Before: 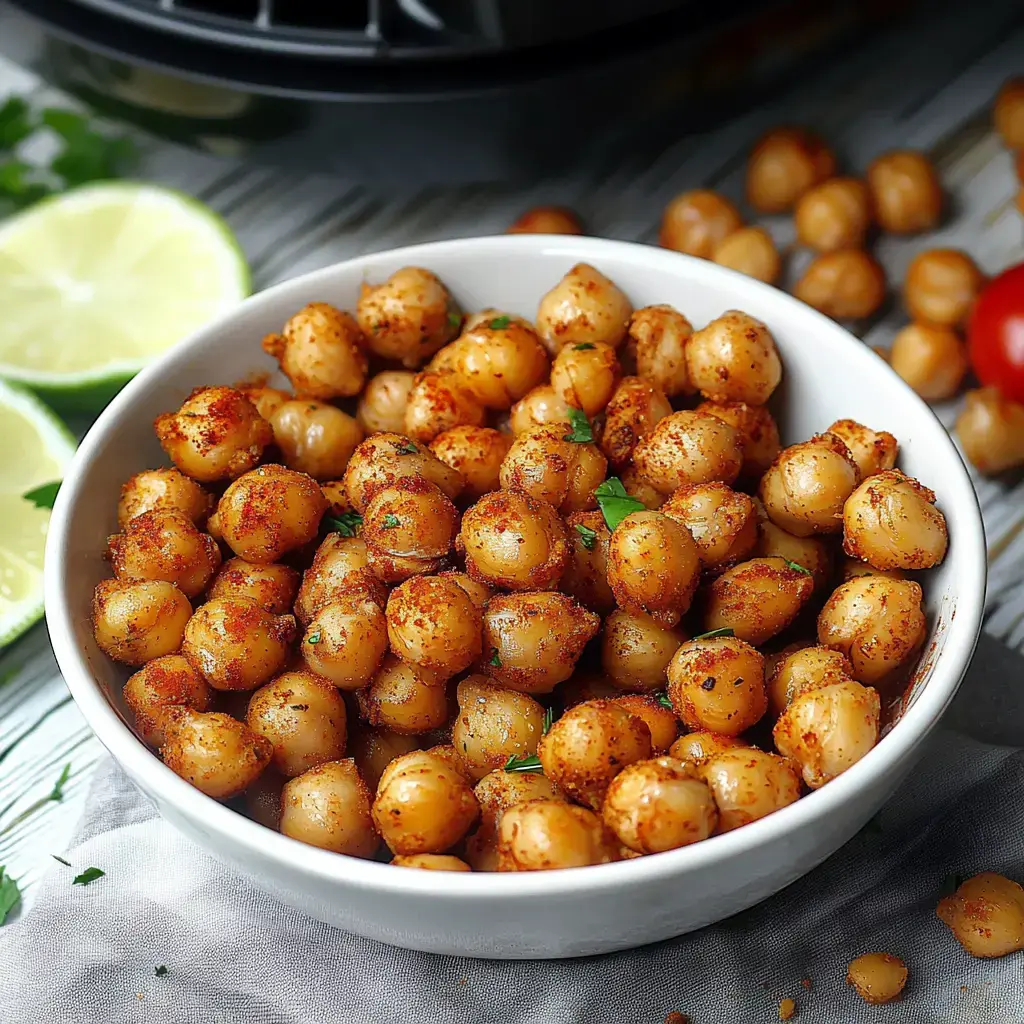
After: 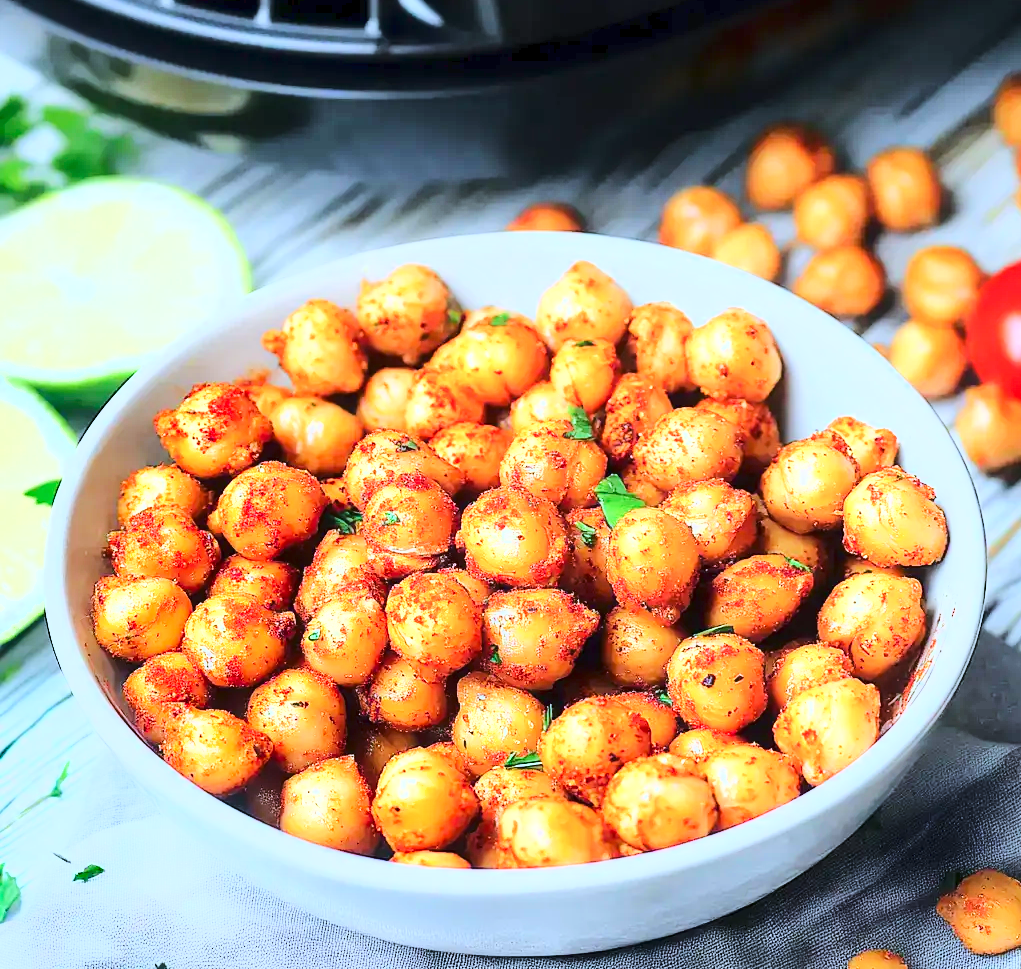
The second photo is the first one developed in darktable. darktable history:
exposure: exposure 0.725 EV, compensate highlight preservation false
tone curve: curves: ch0 [(0, 0) (0.003, 0.02) (0.011, 0.023) (0.025, 0.028) (0.044, 0.045) (0.069, 0.063) (0.1, 0.09) (0.136, 0.122) (0.177, 0.166) (0.224, 0.223) (0.277, 0.297) (0.335, 0.384) (0.399, 0.461) (0.468, 0.549) (0.543, 0.632) (0.623, 0.705) (0.709, 0.772) (0.801, 0.844) (0.898, 0.91) (1, 1)], color space Lab, linked channels, preserve colors none
base curve: curves: ch0 [(0, 0) (0.025, 0.046) (0.112, 0.277) (0.467, 0.74) (0.814, 0.929) (1, 0.942)], exposure shift 0.01, preserve colors average RGB
crop: top 0.295%, right 0.264%, bottom 5.059%
shadows and highlights: radius 337.04, shadows 28.37, soften with gaussian
color calibration: illuminant as shot in camera, x 0.378, y 0.381, temperature 4104.23 K
